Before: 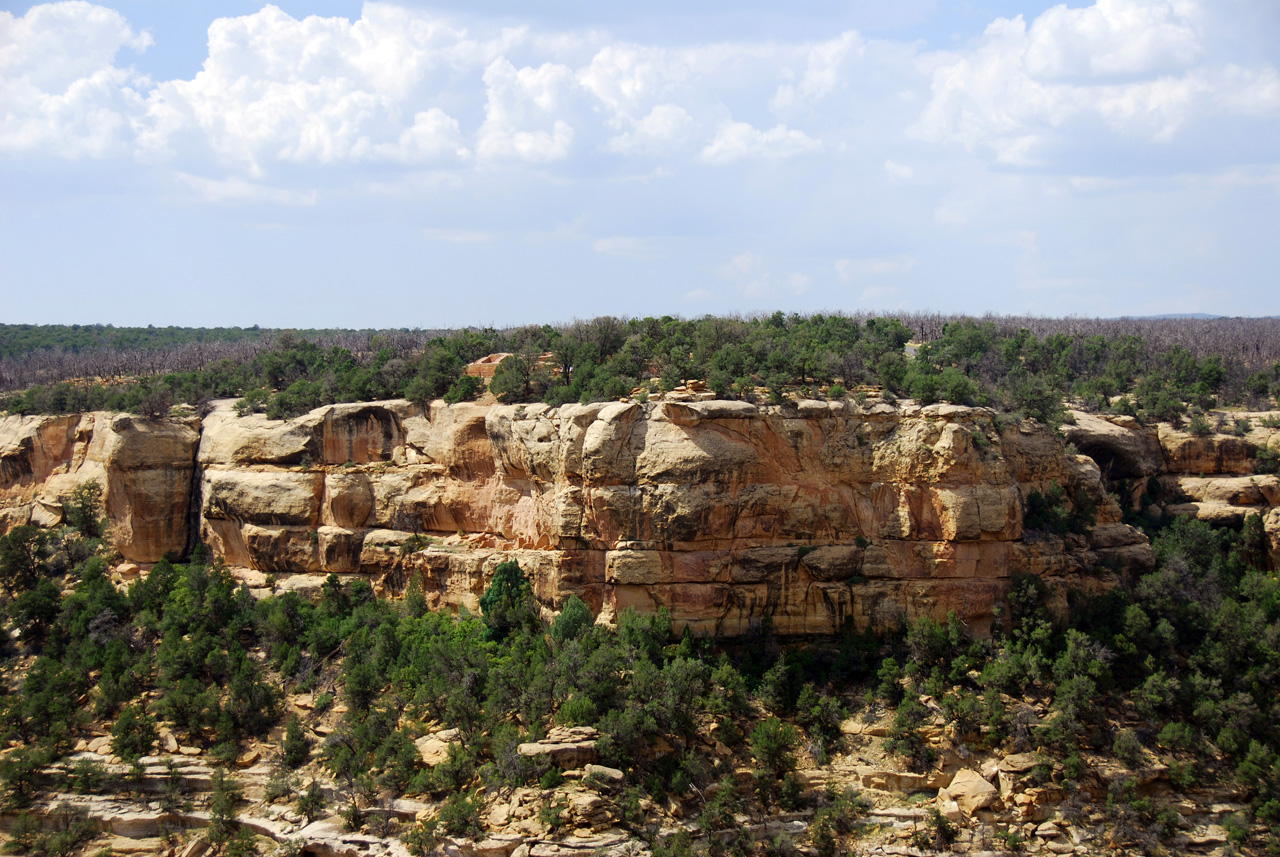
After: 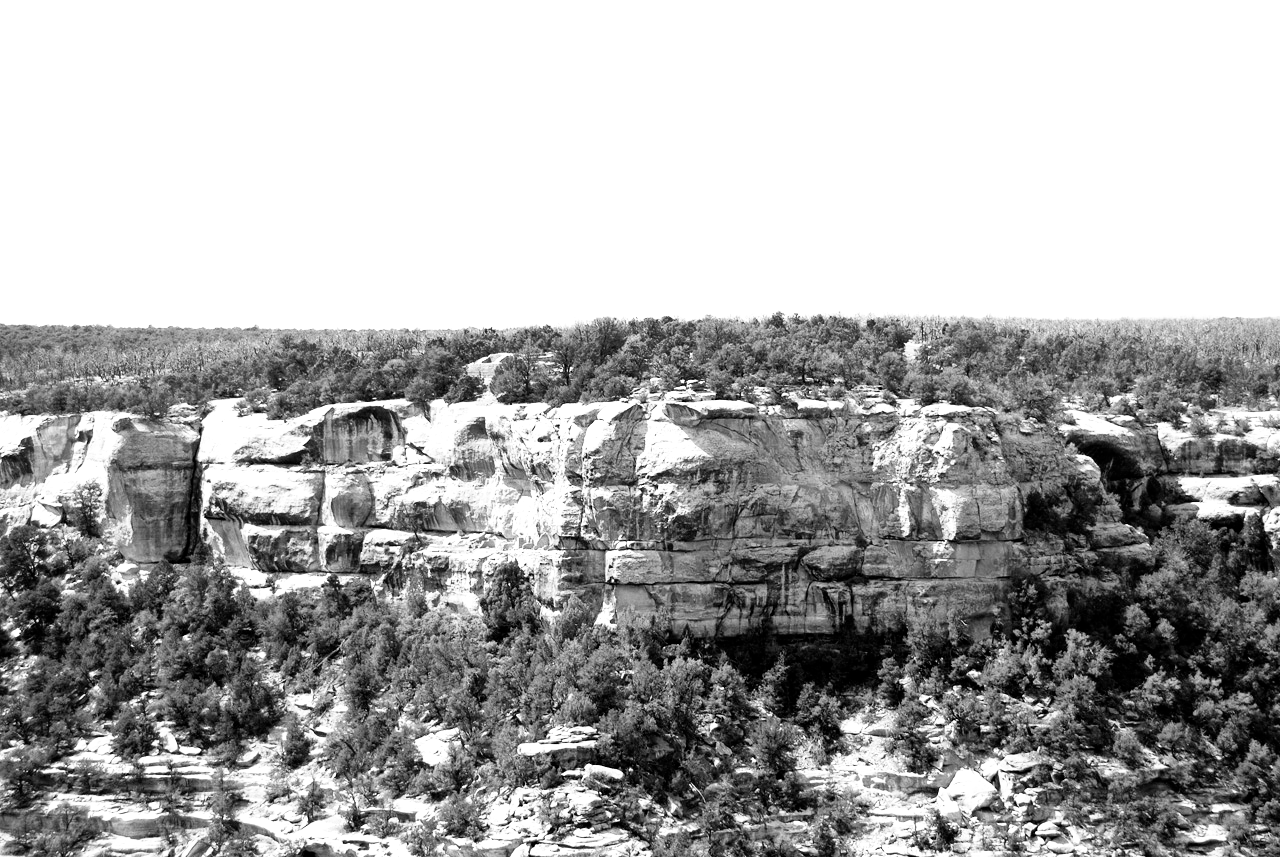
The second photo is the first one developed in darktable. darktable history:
exposure: black level correction 0, exposure 0.7 EV, compensate exposure bias true, compensate highlight preservation false
color calibration: output gray [0.267, 0.423, 0.267, 0], illuminant same as pipeline (D50), adaptation none (bypass)
filmic rgb: middle gray luminance 12.74%, black relative exposure -10.13 EV, white relative exposure 3.47 EV, threshold 6 EV, target black luminance 0%, hardness 5.74, latitude 44.69%, contrast 1.221, highlights saturation mix 5%, shadows ↔ highlights balance 26.78%, add noise in highlights 0, preserve chrominance no, color science v3 (2019), use custom middle-gray values true, iterations of high-quality reconstruction 0, contrast in highlights soft, enable highlight reconstruction true
shadows and highlights: white point adjustment 0.05, highlights color adjustment 55.9%, soften with gaussian
